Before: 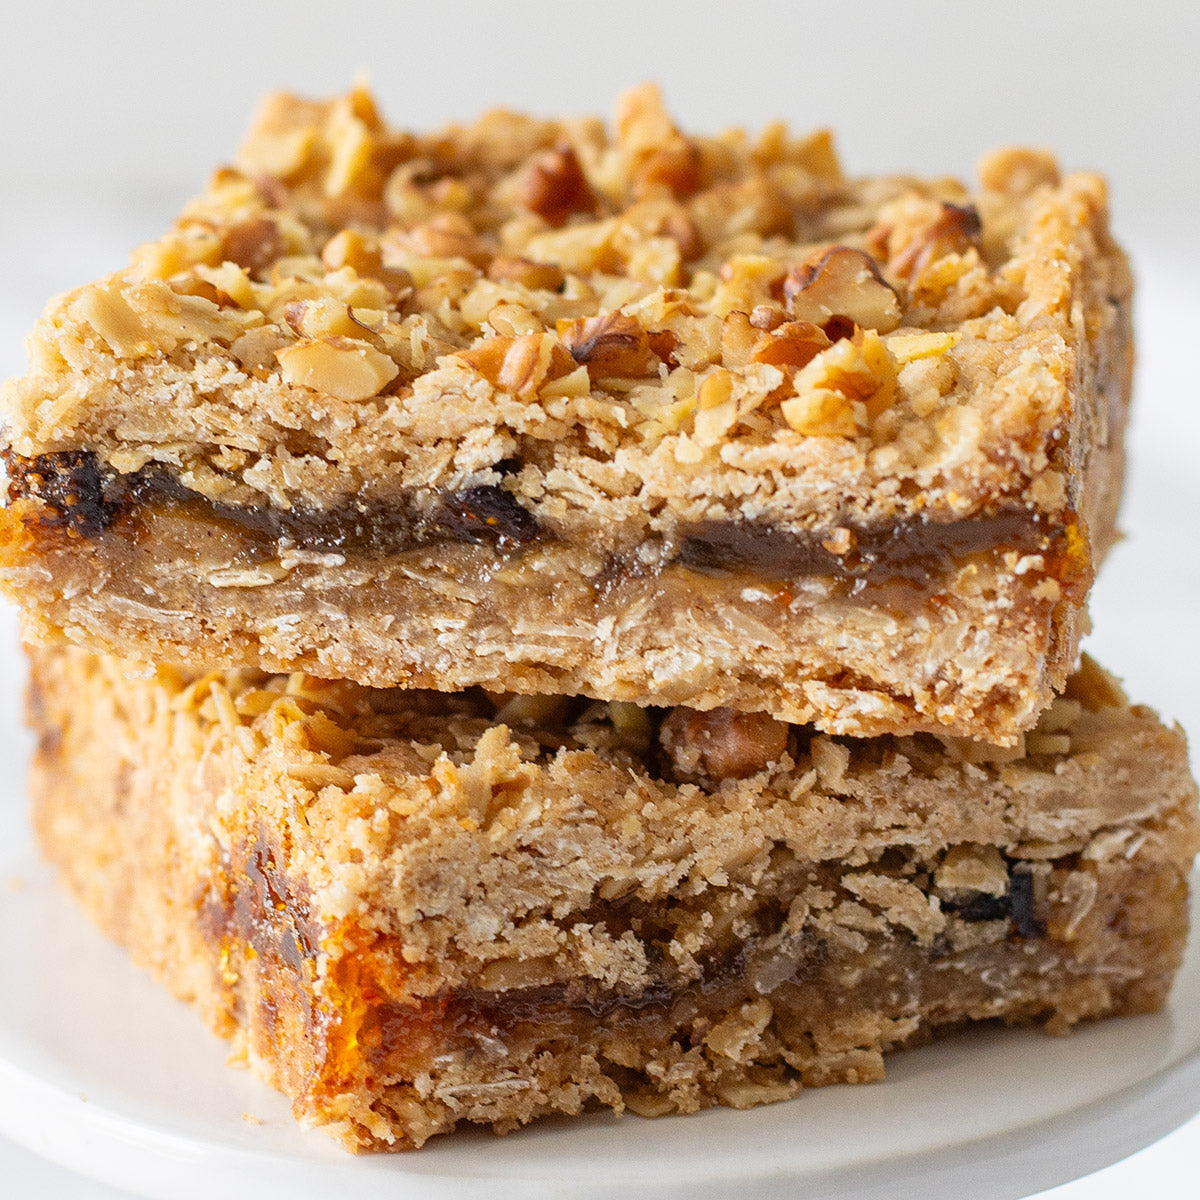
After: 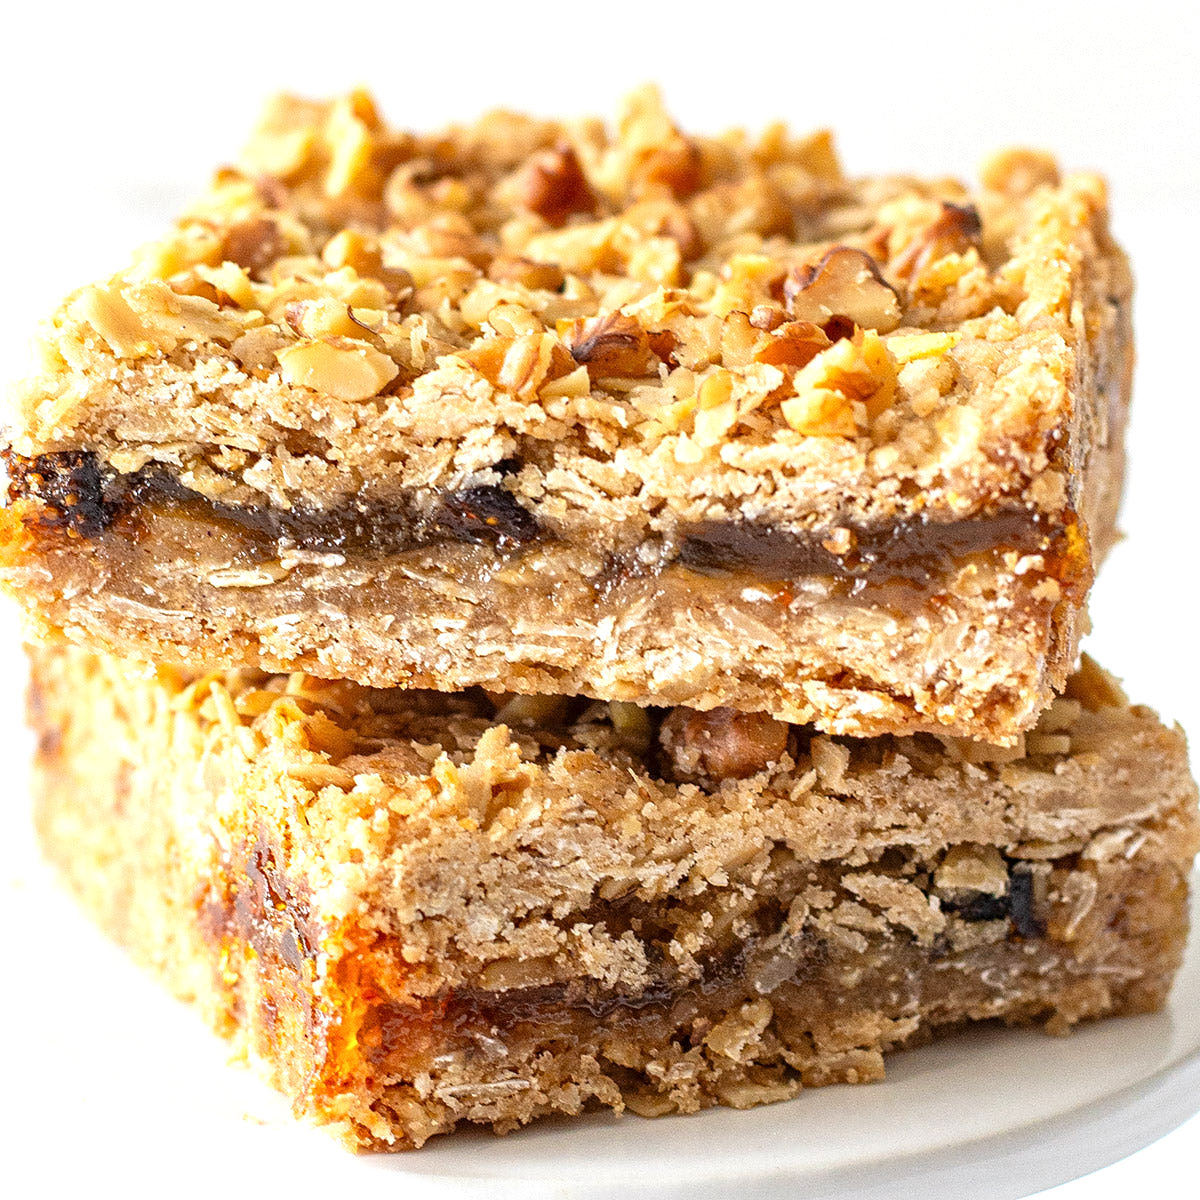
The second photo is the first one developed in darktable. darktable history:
contrast equalizer: y [[0.502, 0.505, 0.512, 0.529, 0.564, 0.588], [0.5 ×6], [0.502, 0.505, 0.512, 0.529, 0.564, 0.588], [0, 0.001, 0.001, 0.004, 0.008, 0.011], [0, 0.001, 0.001, 0.004, 0.008, 0.011]]
exposure: exposure 0.524 EV, compensate exposure bias true, compensate highlight preservation false
